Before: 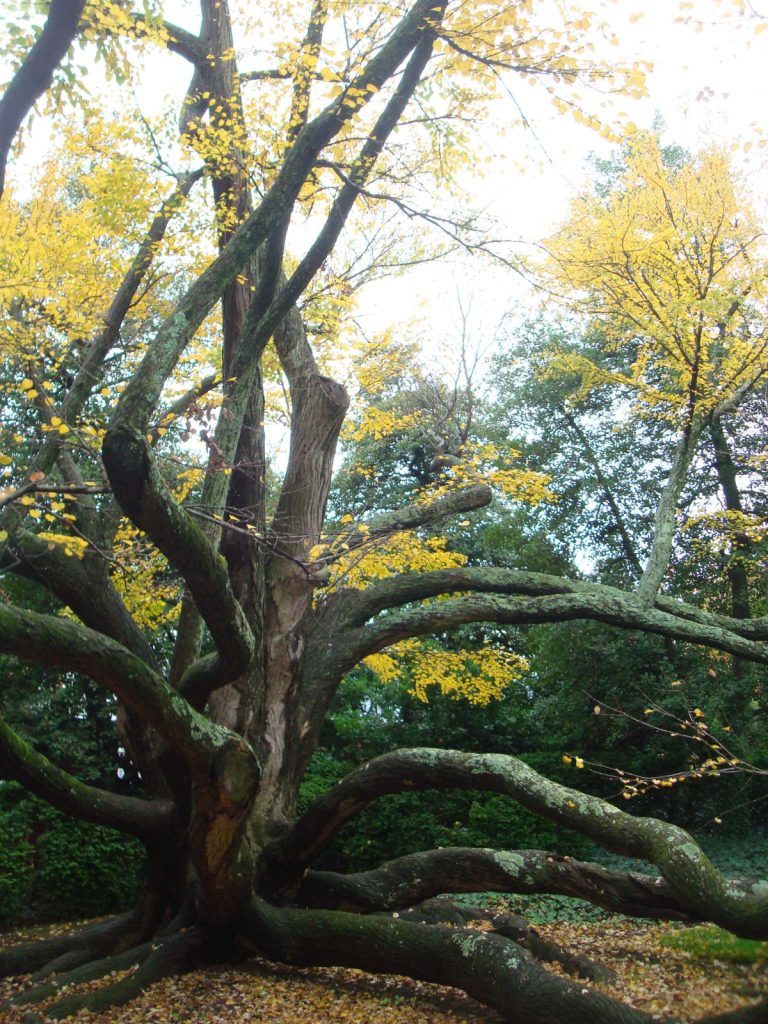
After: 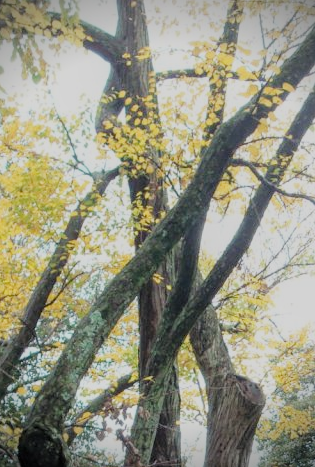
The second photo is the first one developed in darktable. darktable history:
local contrast: on, module defaults
crop and rotate: left 11.06%, top 0.105%, right 47.817%, bottom 54.287%
vignetting: brightness -0.819, unbound false
filmic rgb: black relative exposure -7.32 EV, white relative exposure 5.07 EV, hardness 3.2
